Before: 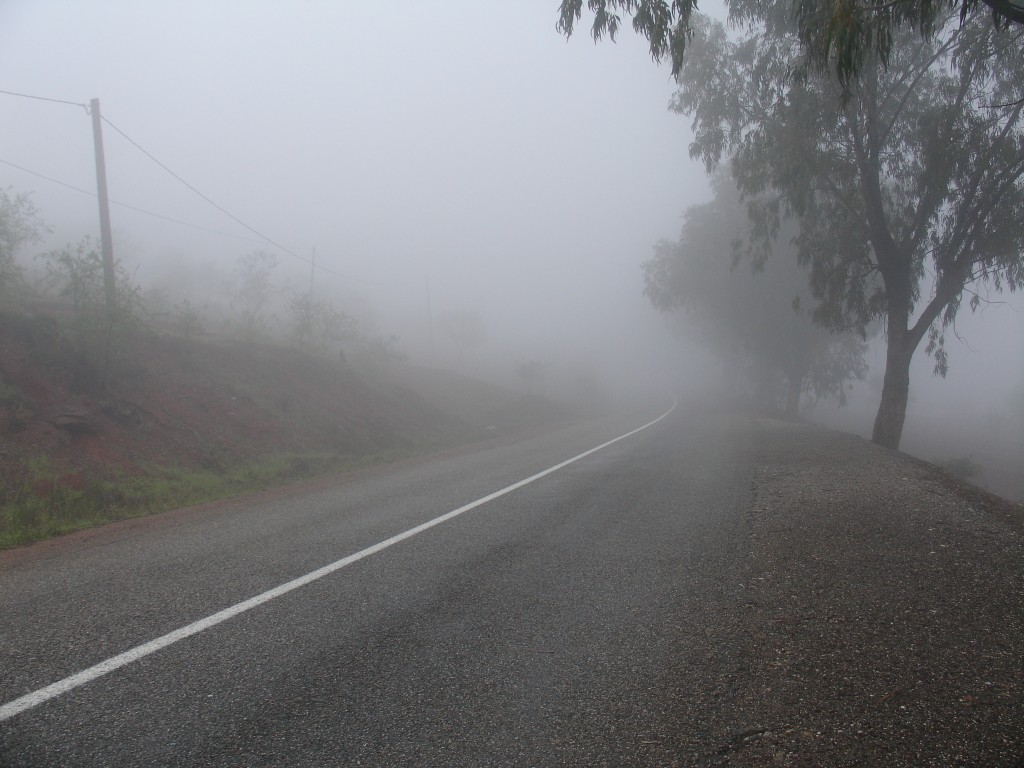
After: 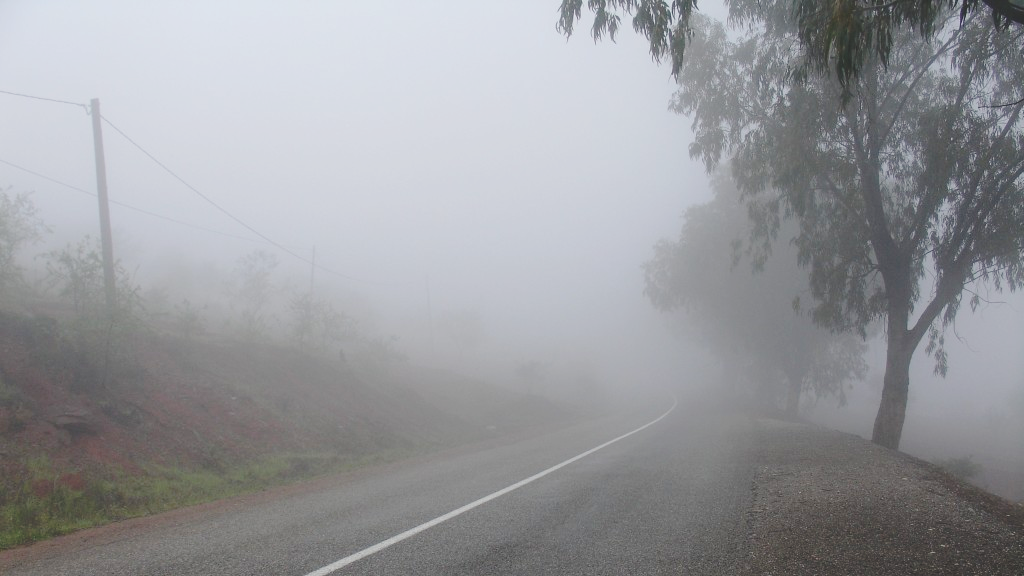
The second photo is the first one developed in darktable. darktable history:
crop: bottom 24.967%
tone curve: curves: ch0 [(0, 0) (0.003, 0.139) (0.011, 0.14) (0.025, 0.138) (0.044, 0.14) (0.069, 0.149) (0.1, 0.161) (0.136, 0.179) (0.177, 0.203) (0.224, 0.245) (0.277, 0.302) (0.335, 0.382) (0.399, 0.461) (0.468, 0.546) (0.543, 0.614) (0.623, 0.687) (0.709, 0.758) (0.801, 0.84) (0.898, 0.912) (1, 1)], preserve colors none
